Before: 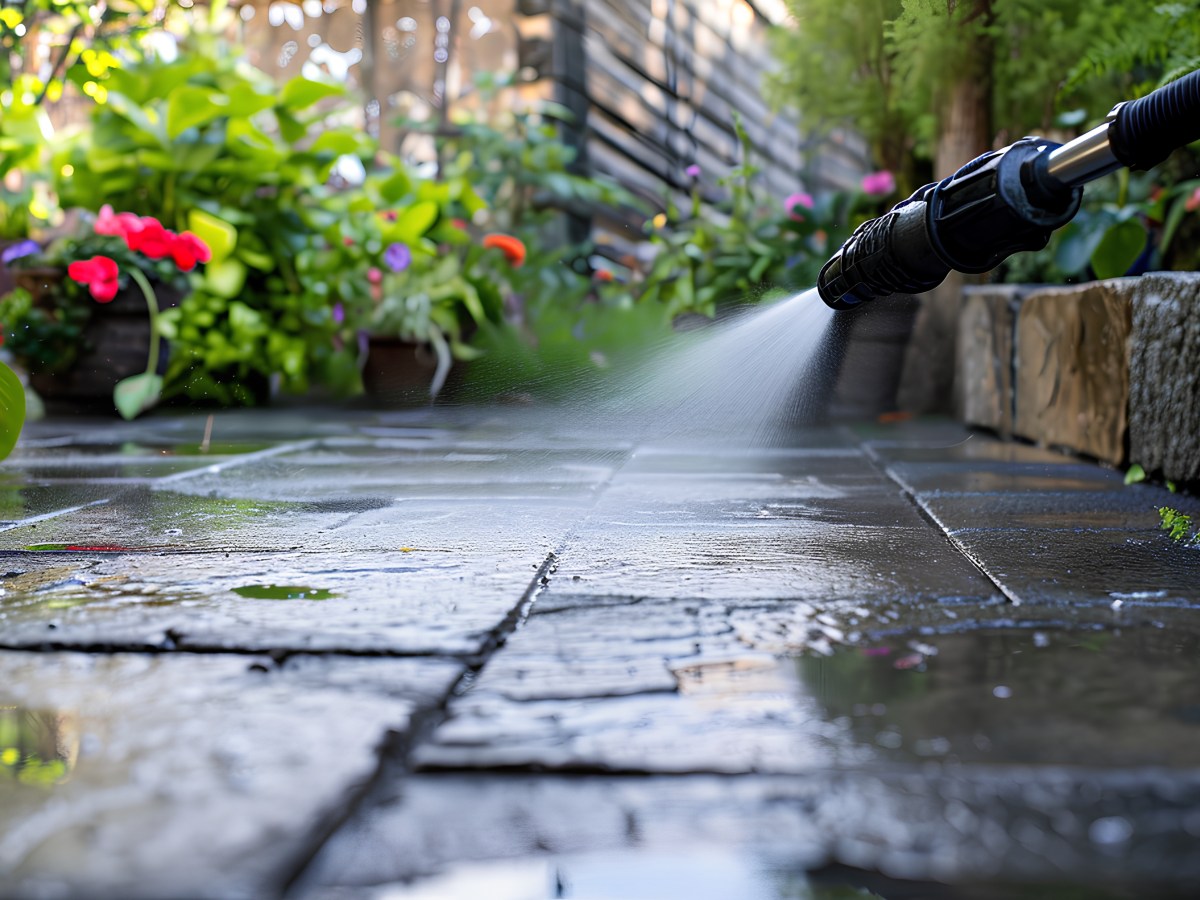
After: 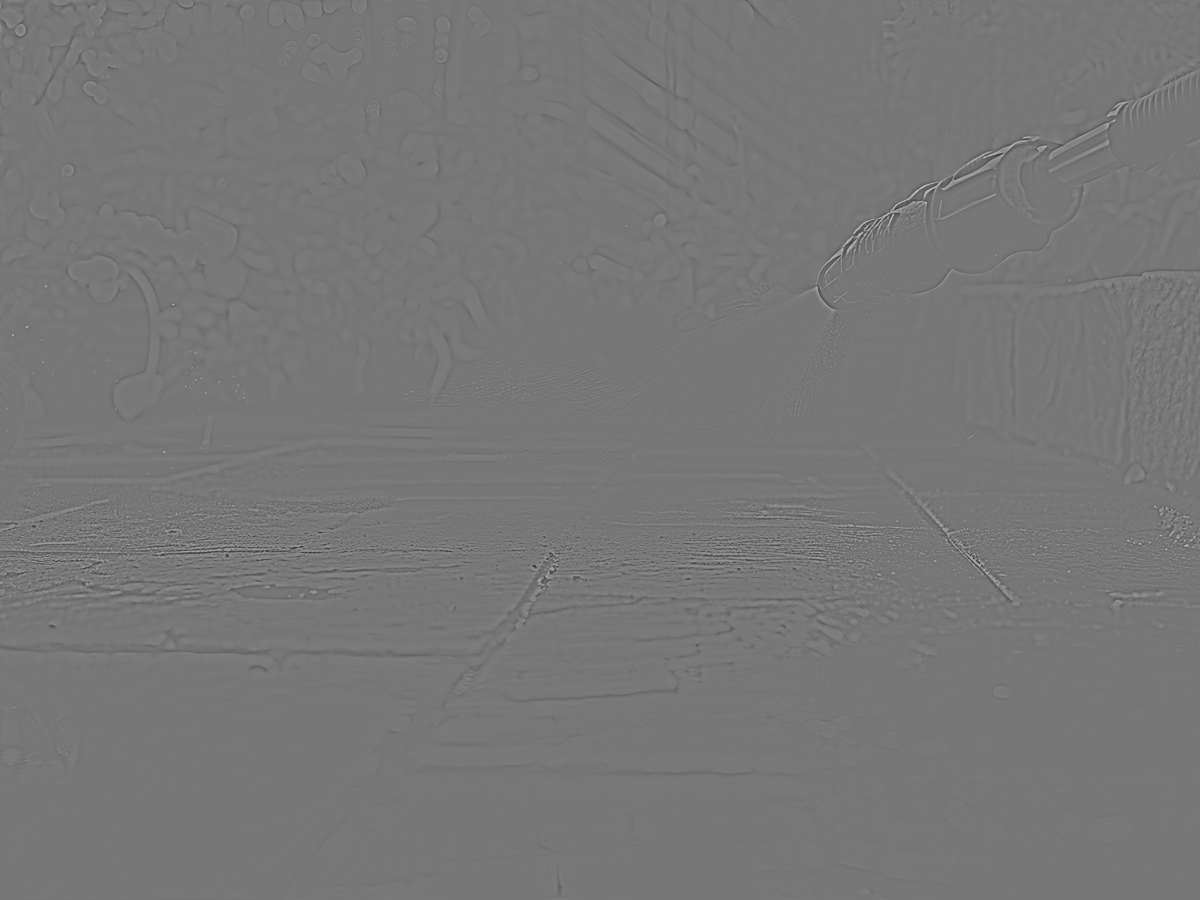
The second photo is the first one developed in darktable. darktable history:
sharpen: on, module defaults
highpass: sharpness 5.84%, contrast boost 8.44%
color balance rgb: linear chroma grading › global chroma 15%, perceptual saturation grading › global saturation 30%
